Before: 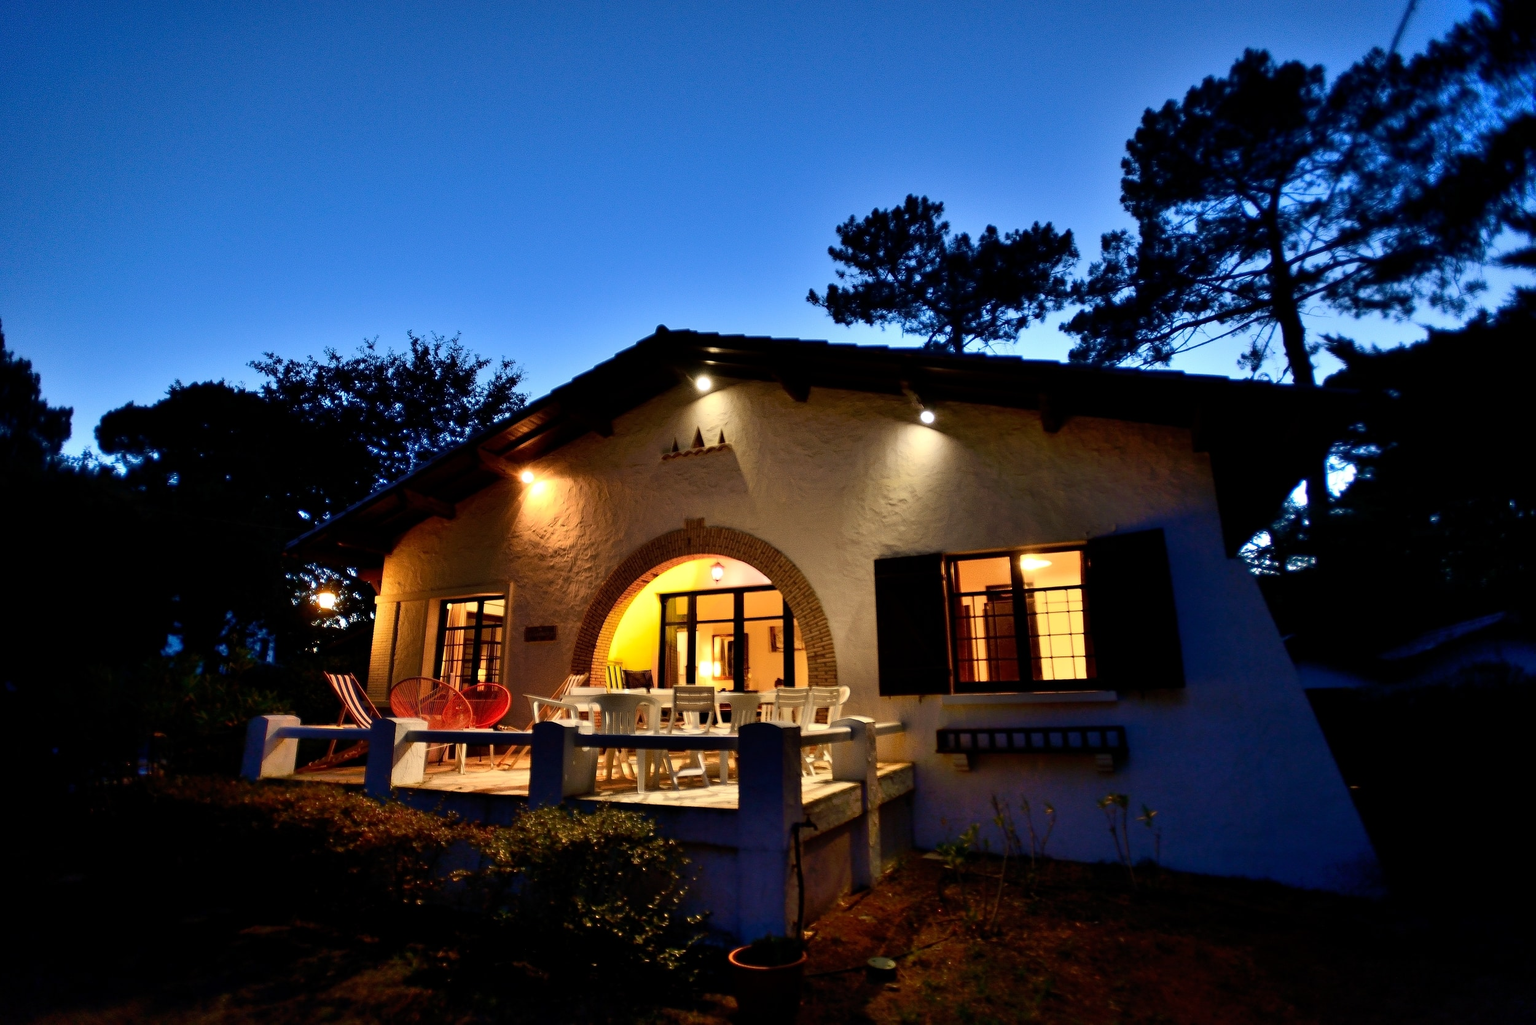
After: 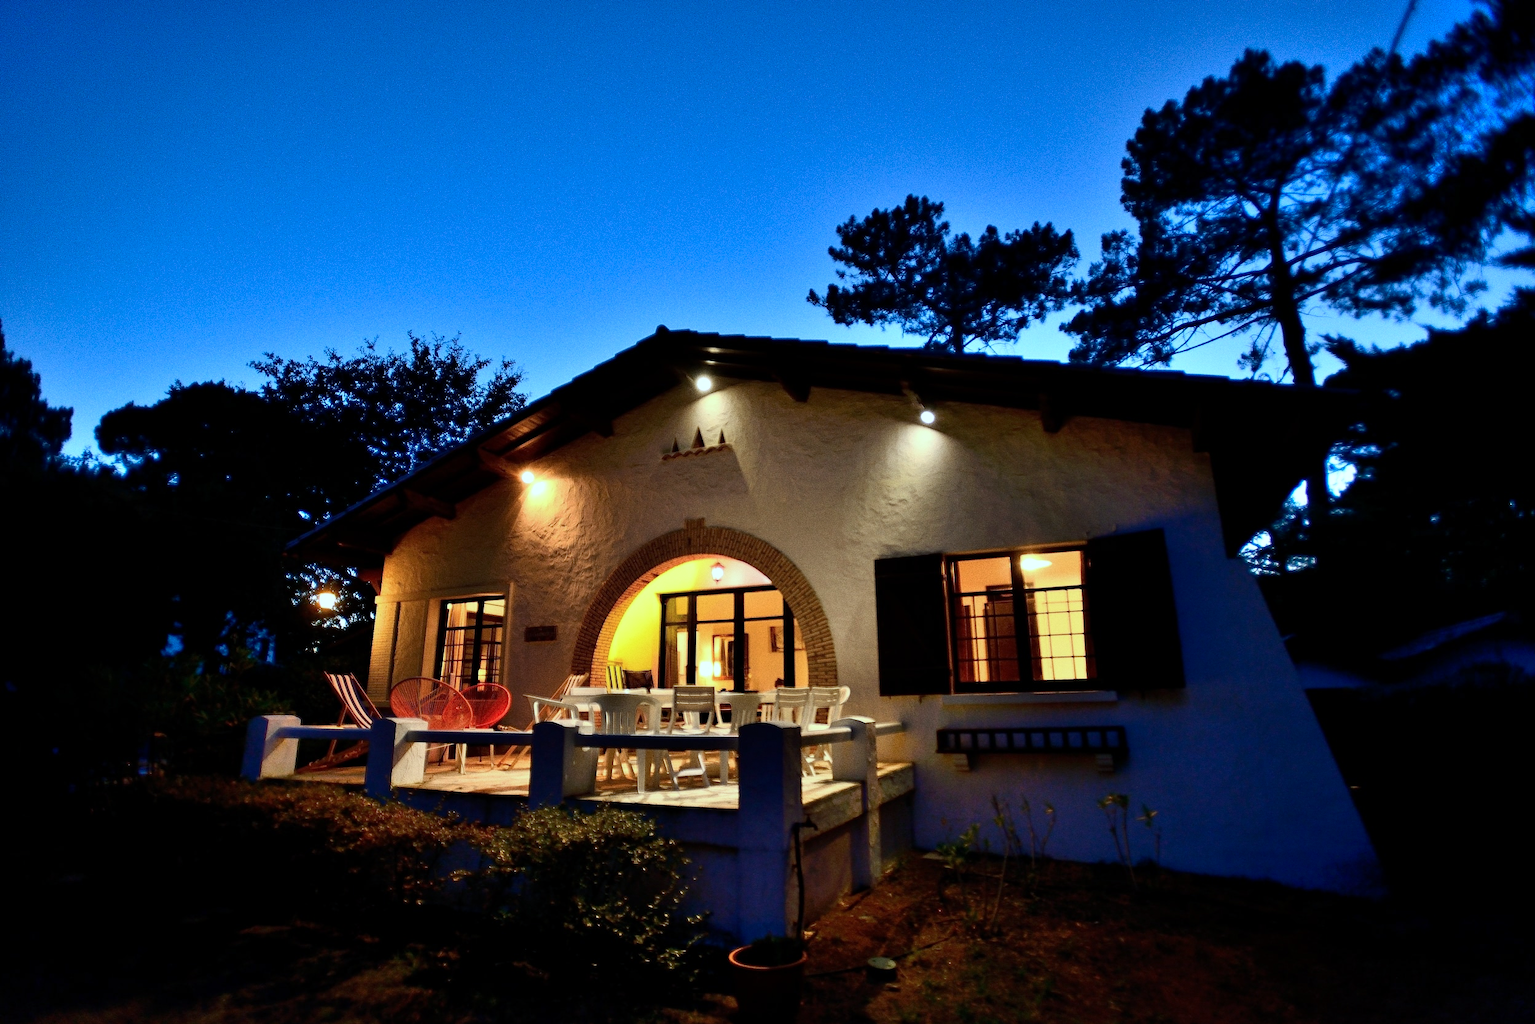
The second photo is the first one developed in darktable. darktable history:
color calibration: illuminant F (fluorescent), F source F9 (Cool White Deluxe 4150 K) – high CRI, x 0.374, y 0.373, temperature 4158.34 K
grain: coarseness 0.09 ISO
